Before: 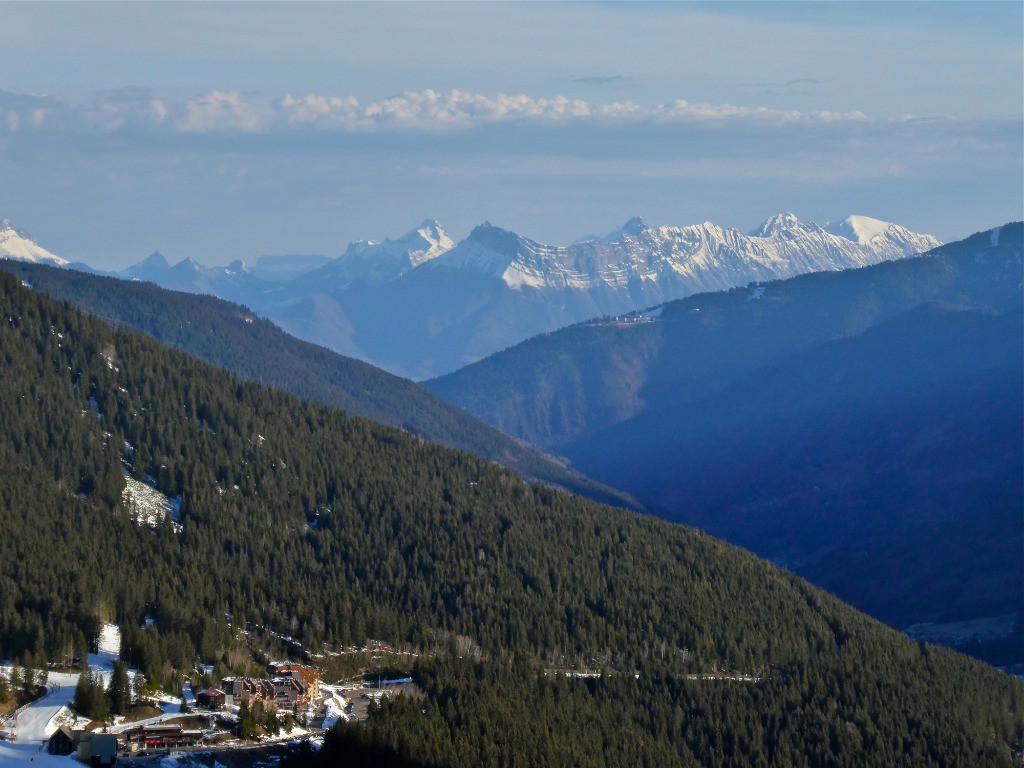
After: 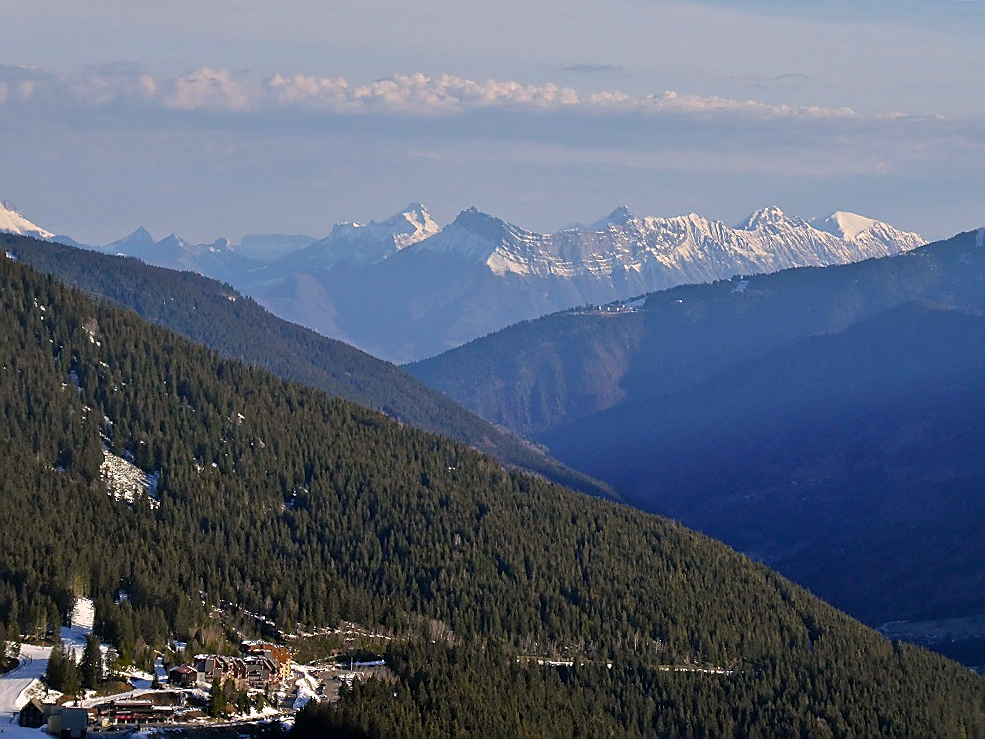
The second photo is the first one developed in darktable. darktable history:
sharpen: radius 1.4, amount 1.25, threshold 0.7
crop and rotate: angle -1.69°
color correction: highlights a* 7.34, highlights b* 4.37
